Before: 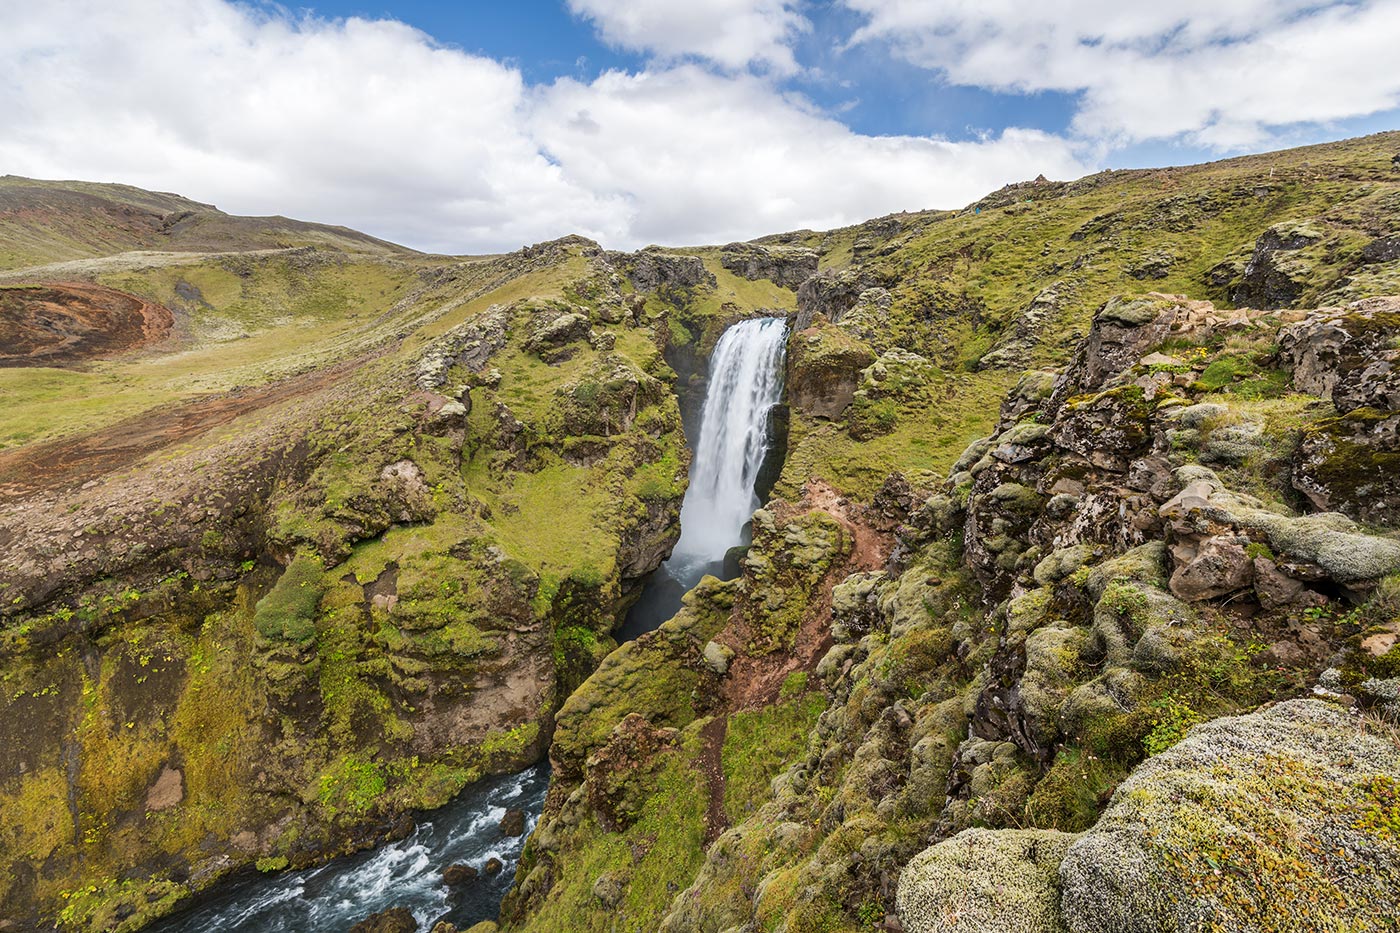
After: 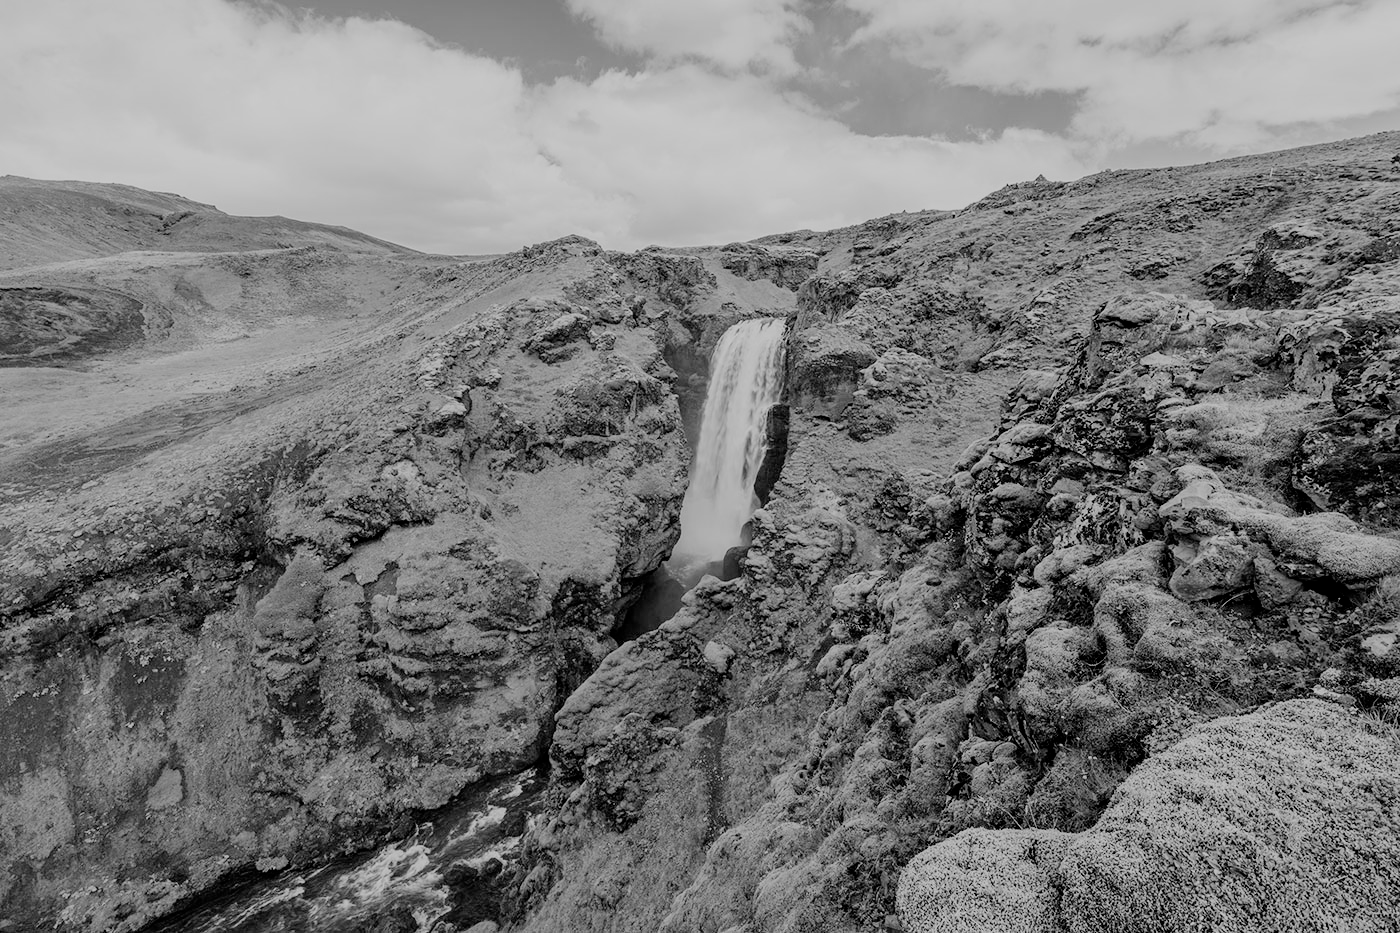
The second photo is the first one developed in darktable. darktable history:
shadows and highlights: radius 93.07, shadows -14.46, white point adjustment 0.23, highlights 31.48, compress 48.23%, highlights color adjustment 52.79%, soften with gaussian
monochrome: on, module defaults
filmic rgb: middle gray luminance 18%, black relative exposure -7.5 EV, white relative exposure 8.5 EV, threshold 6 EV, target black luminance 0%, hardness 2.23, latitude 18.37%, contrast 0.878, highlights saturation mix 5%, shadows ↔ highlights balance 10.15%, add noise in highlights 0, preserve chrominance no, color science v3 (2019), use custom middle-gray values true, iterations of high-quality reconstruction 0, contrast in highlights soft, enable highlight reconstruction true
